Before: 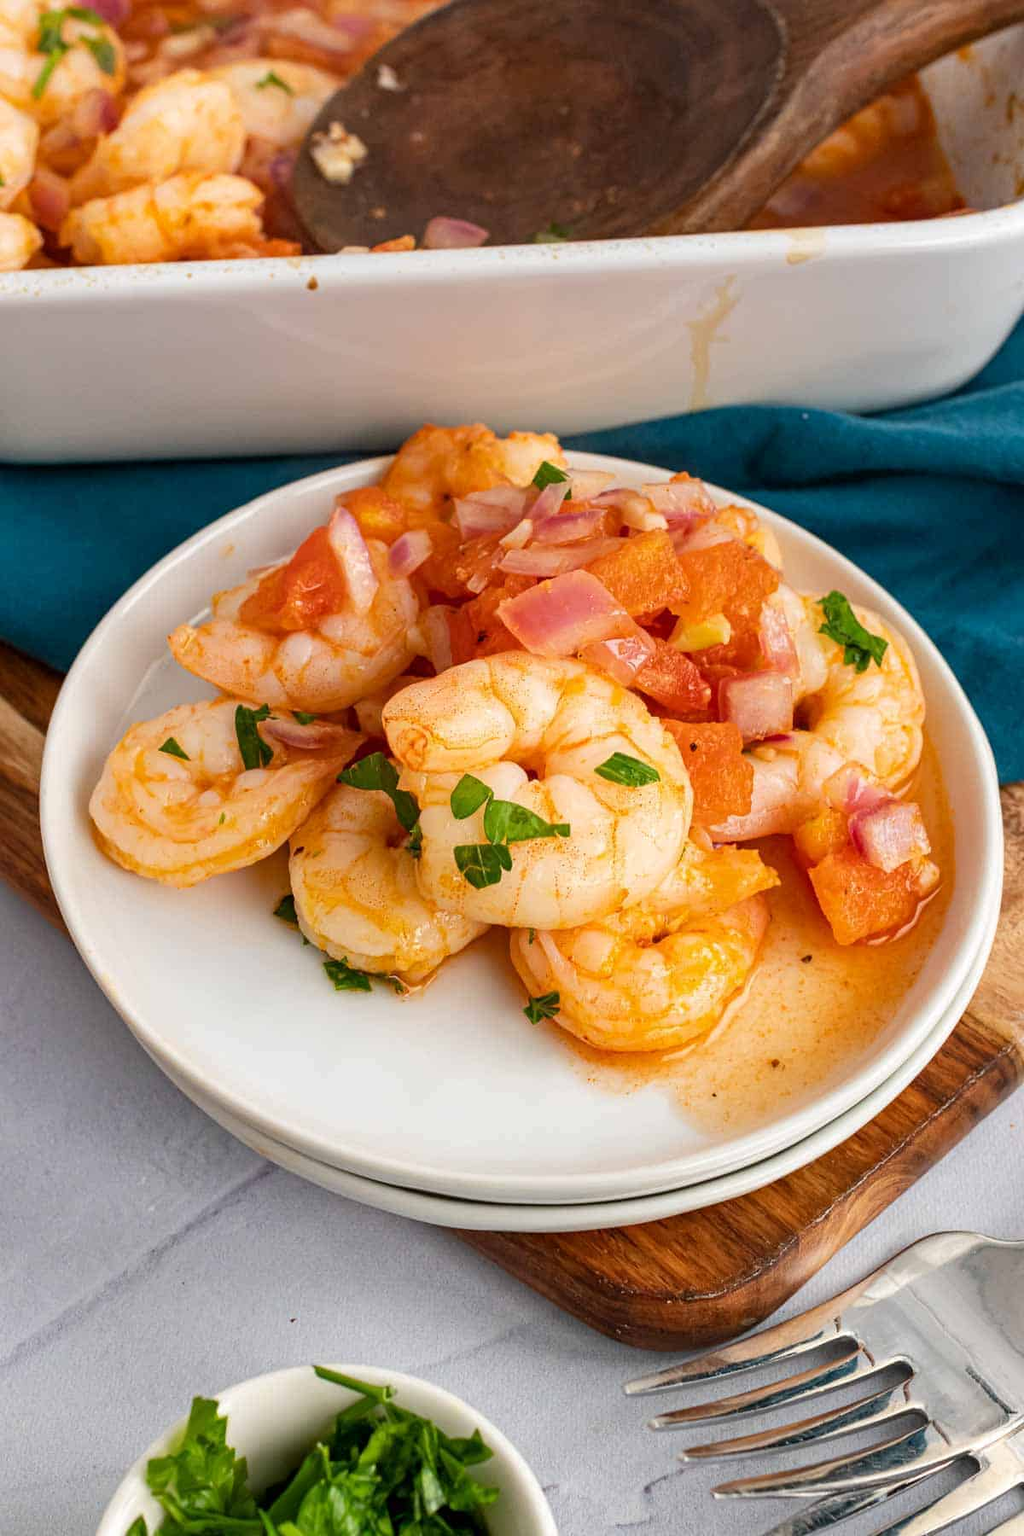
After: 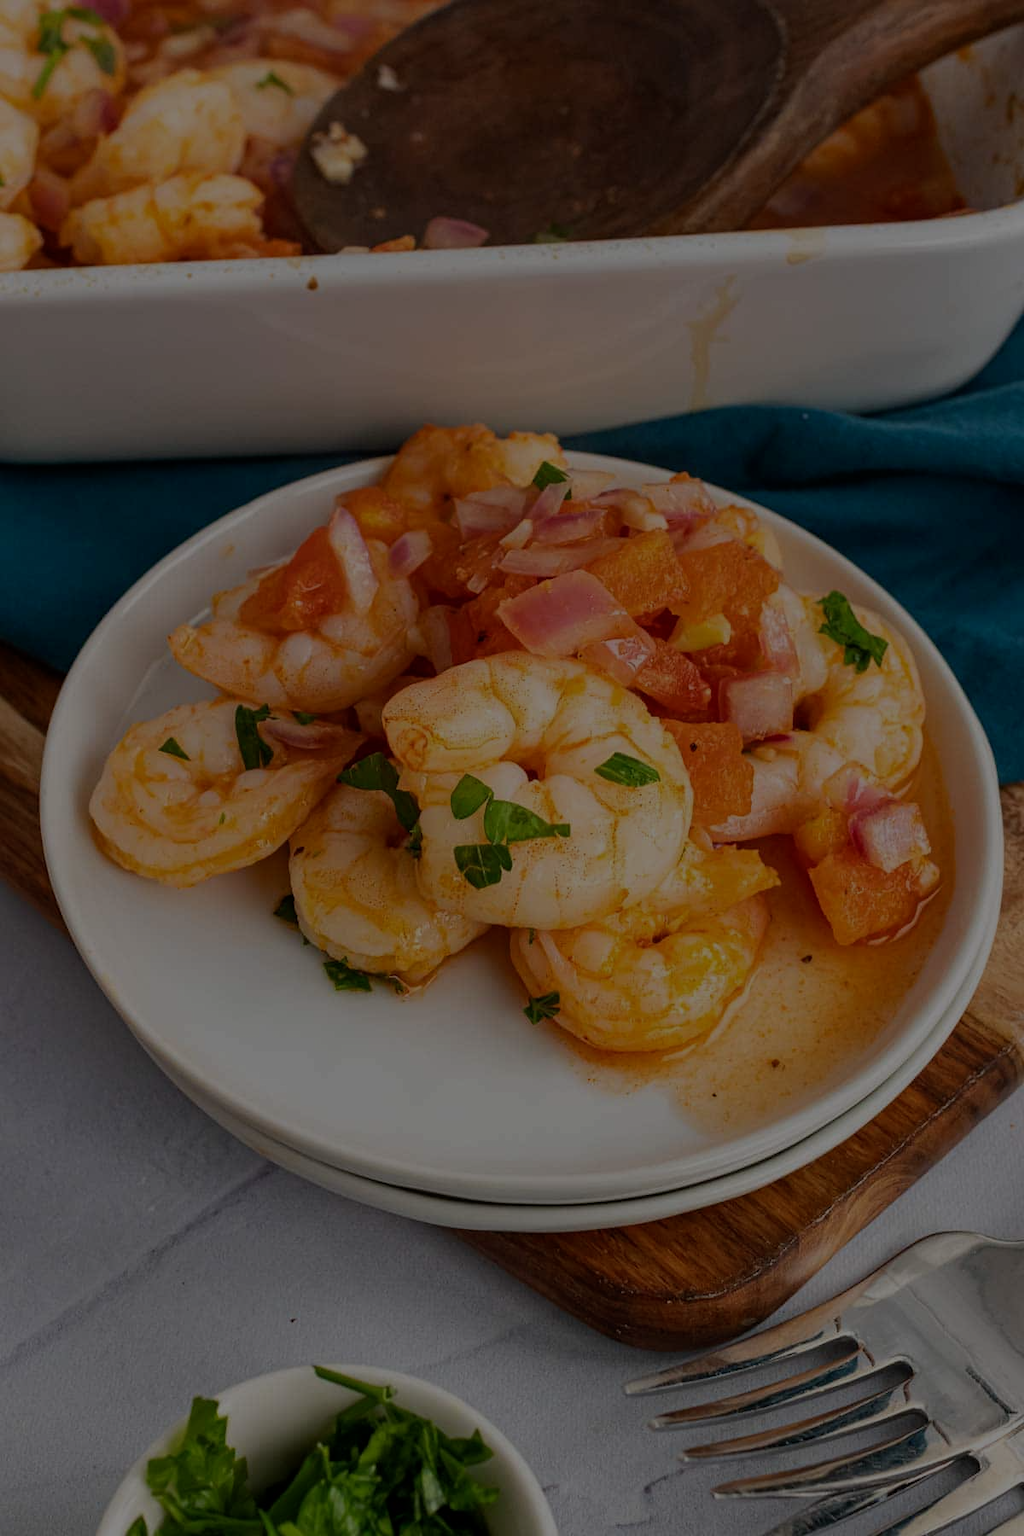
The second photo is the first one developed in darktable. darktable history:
exposure: exposure -2.074 EV, compensate highlight preservation false
